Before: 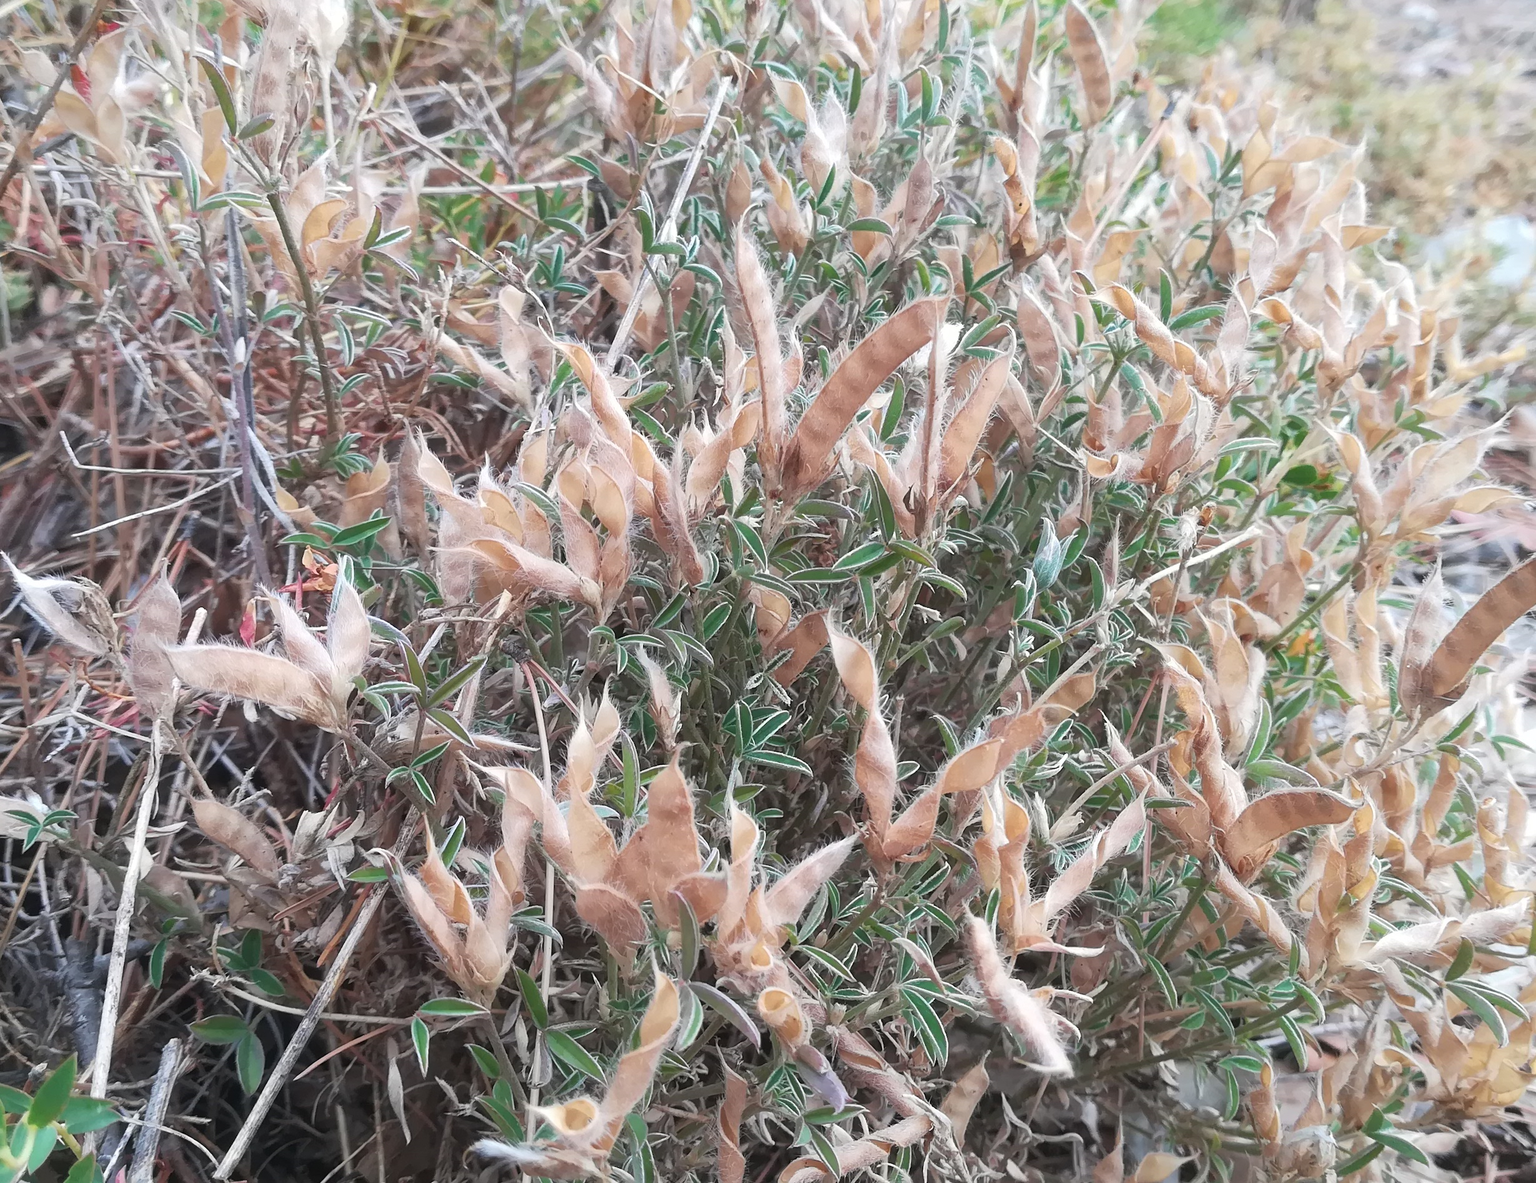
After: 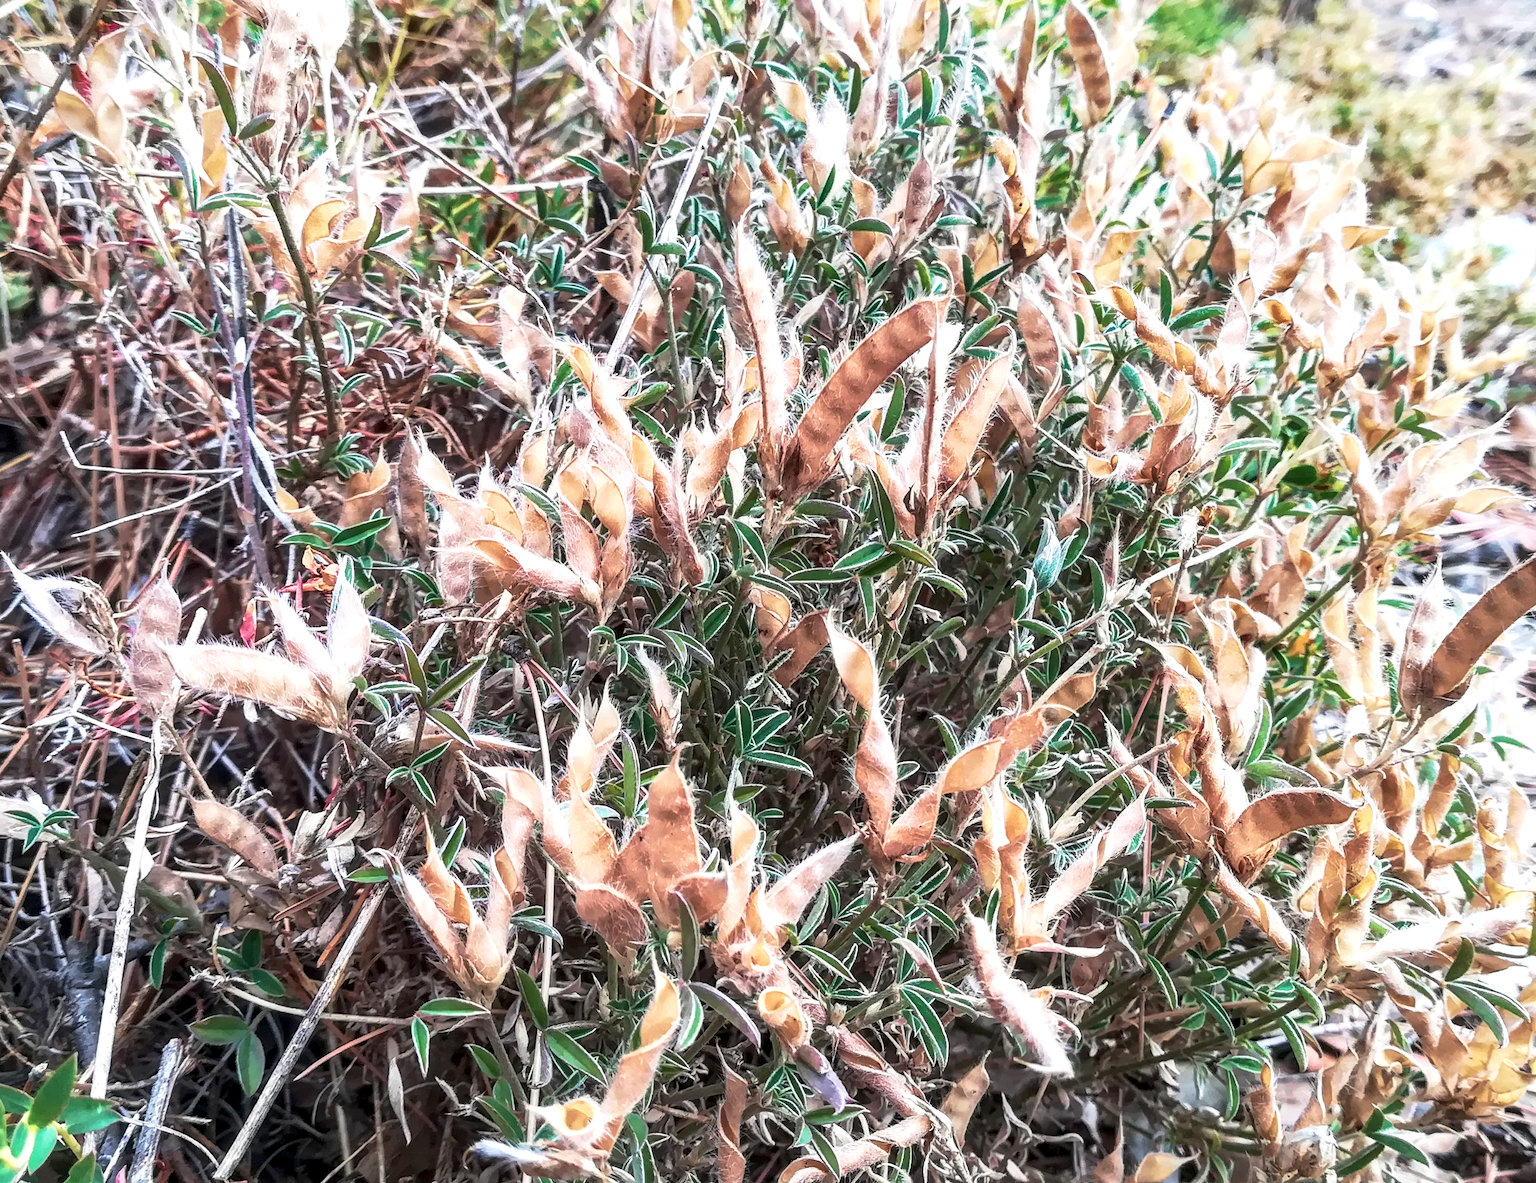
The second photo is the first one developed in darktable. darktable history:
local contrast: detail 160%
tone equalizer: mask exposure compensation -0.512 EV
contrast brightness saturation: contrast 0.217
shadows and highlights: on, module defaults
velvia: on, module defaults
base curve: curves: ch0 [(0, 0) (0.257, 0.25) (0.482, 0.586) (0.757, 0.871) (1, 1)], preserve colors none
